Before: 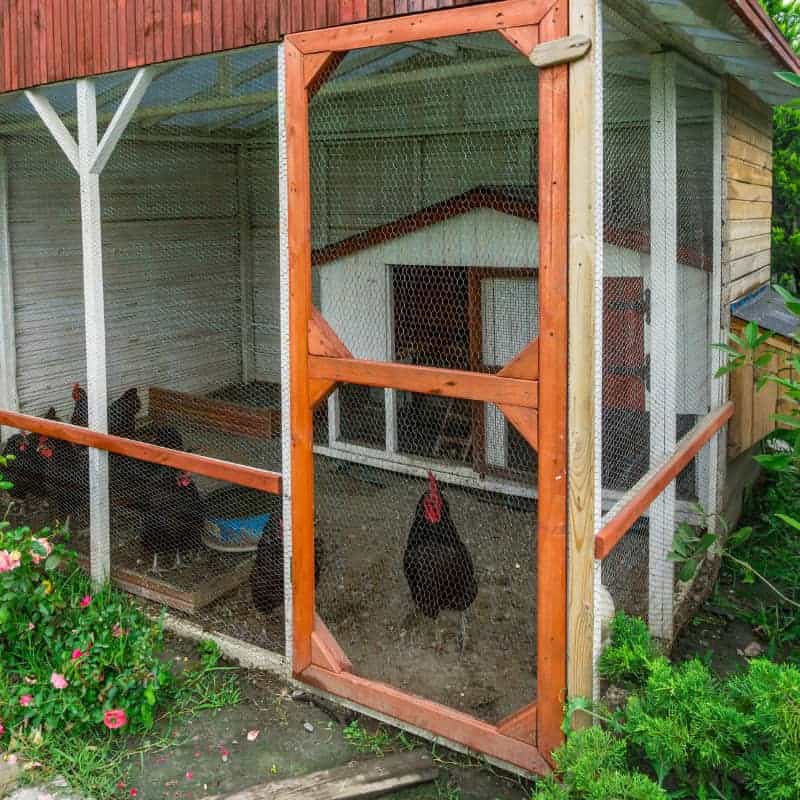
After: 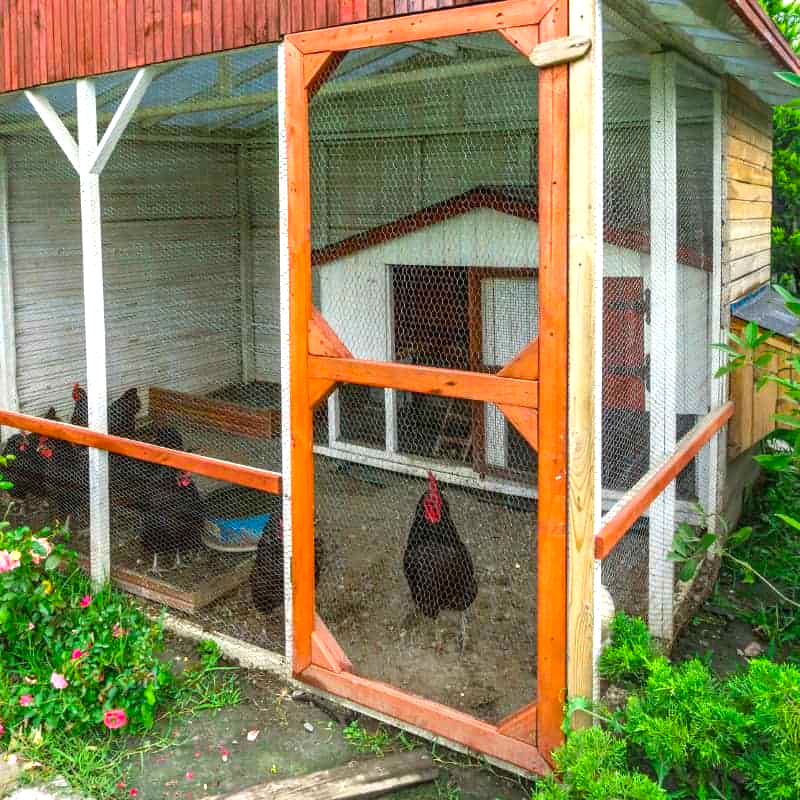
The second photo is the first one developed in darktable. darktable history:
exposure: black level correction 0, exposure 0.691 EV, compensate highlight preservation false
color balance rgb: shadows lift › hue 86.95°, perceptual saturation grading › global saturation 19.417%
